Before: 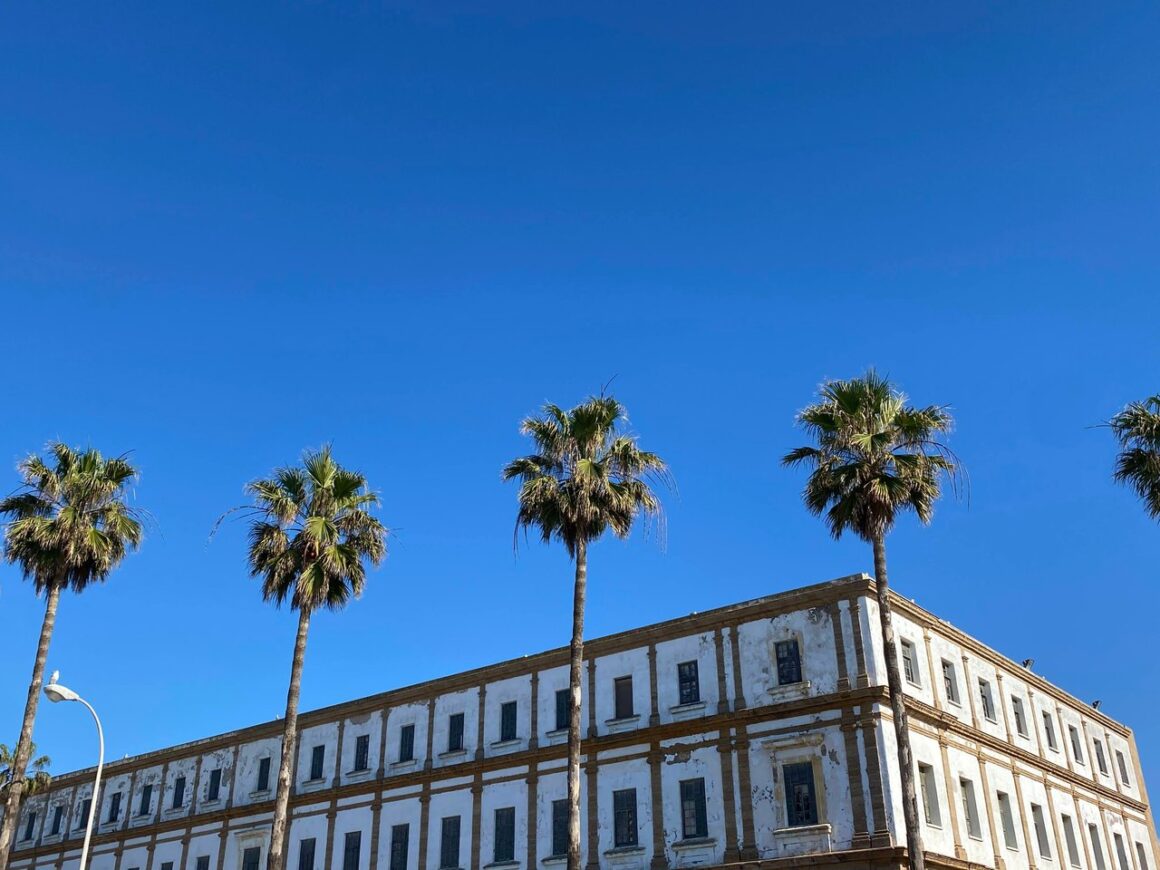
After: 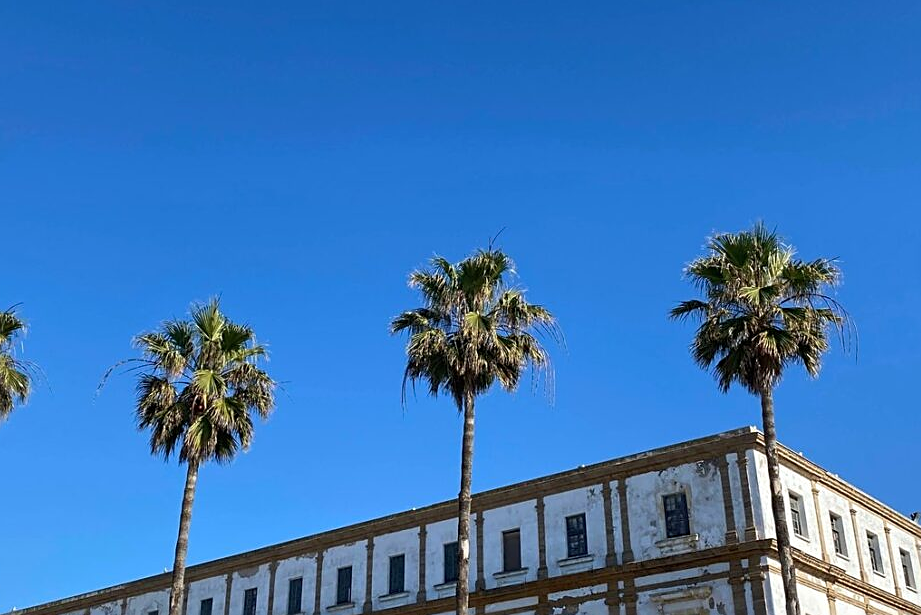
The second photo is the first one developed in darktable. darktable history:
sharpen: on, module defaults
tone equalizer: -8 EV 0.06 EV, smoothing diameter 25%, edges refinement/feathering 10, preserve details guided filter
crop: left 9.712%, top 16.928%, right 10.845%, bottom 12.332%
